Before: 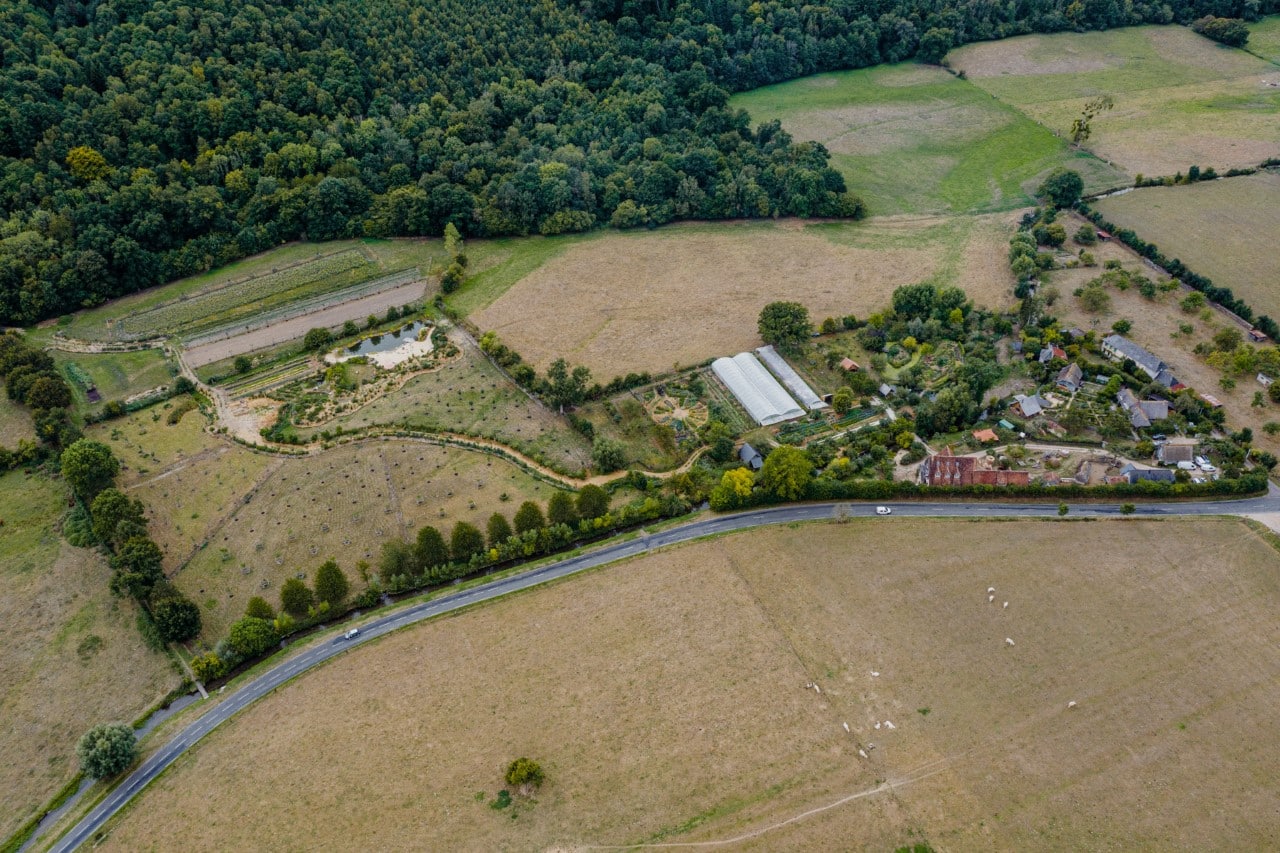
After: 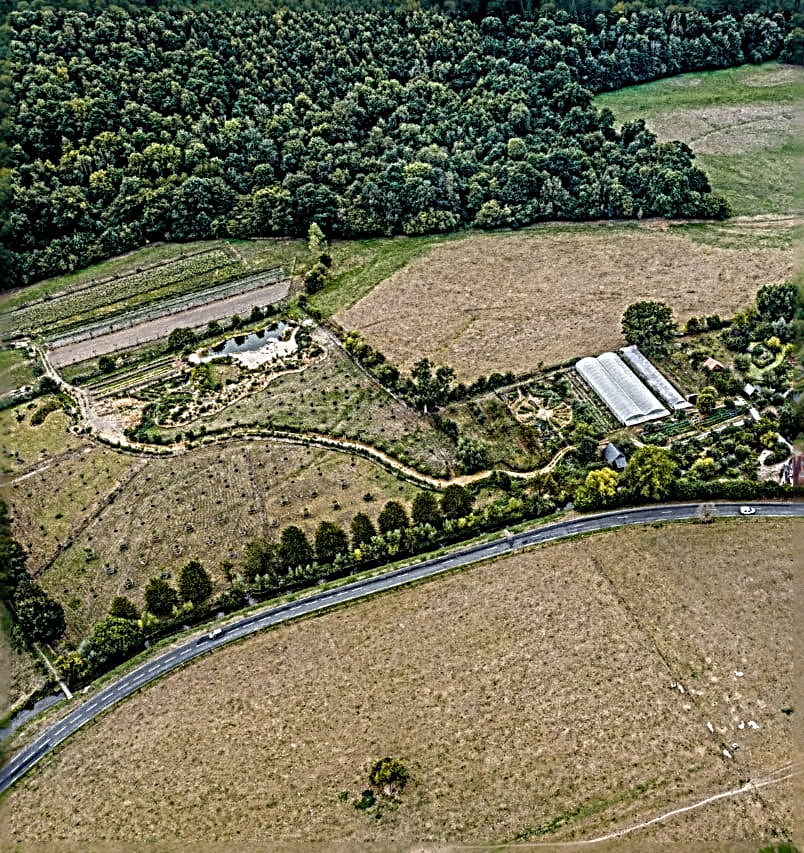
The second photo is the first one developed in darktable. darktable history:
local contrast: detail 150%
sharpen: radius 4.001, amount 2
crop: left 10.644%, right 26.528%
